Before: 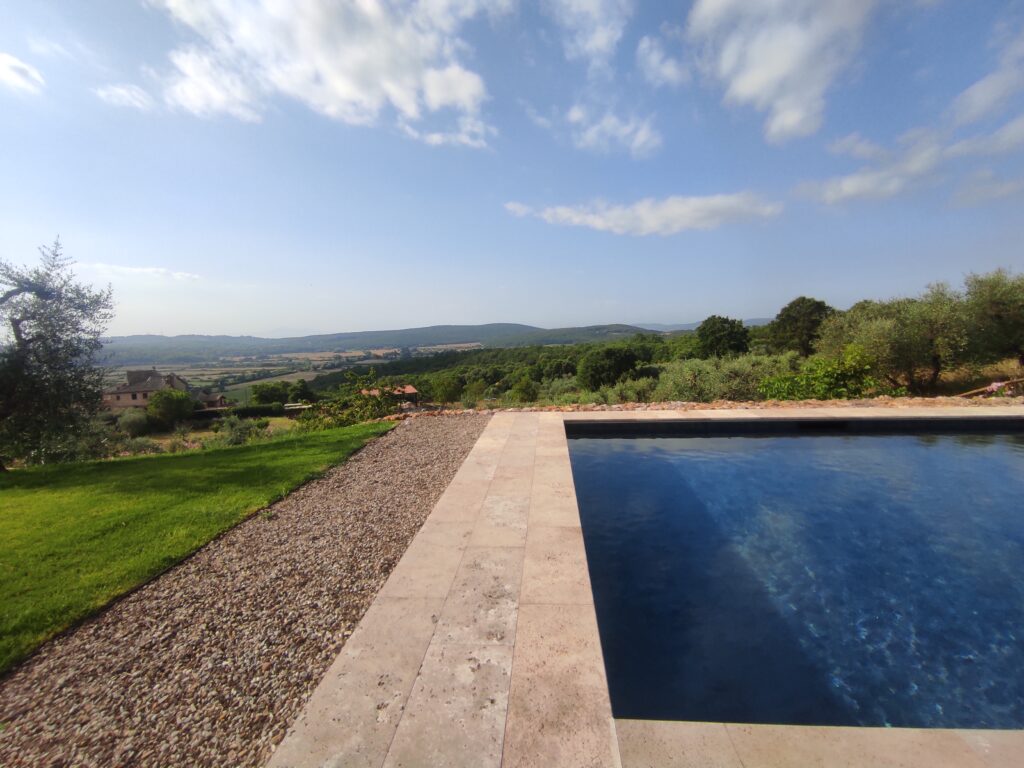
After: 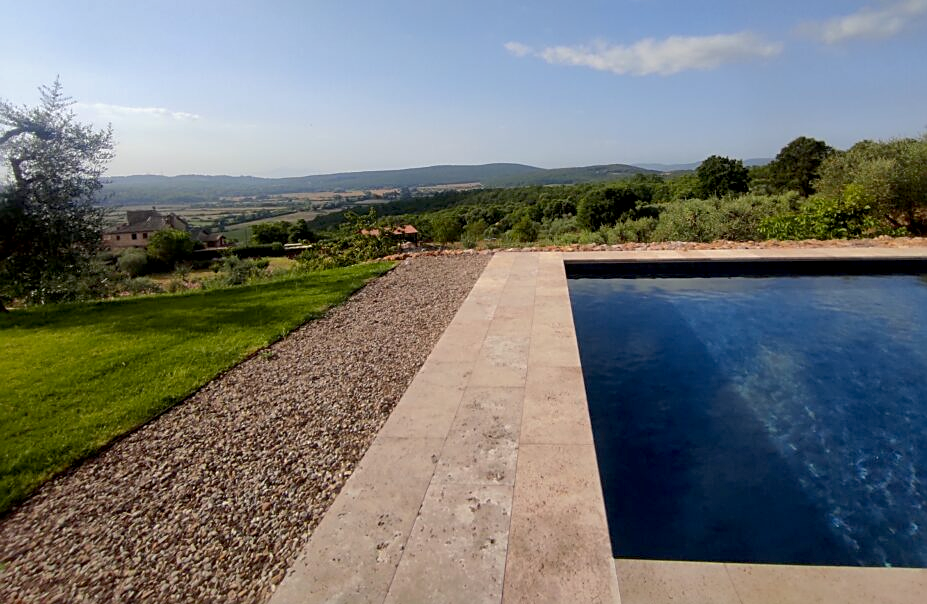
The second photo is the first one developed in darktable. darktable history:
sharpen: on, module defaults
crop: top 20.916%, right 9.437%, bottom 0.316%
shadows and highlights: shadows -20, white point adjustment -2, highlights -35
color zones: curves: ch2 [(0, 0.5) (0.143, 0.5) (0.286, 0.489) (0.415, 0.421) (0.571, 0.5) (0.714, 0.5) (0.857, 0.5) (1, 0.5)]
exposure: black level correction 0.01, exposure 0.011 EV, compensate highlight preservation false
